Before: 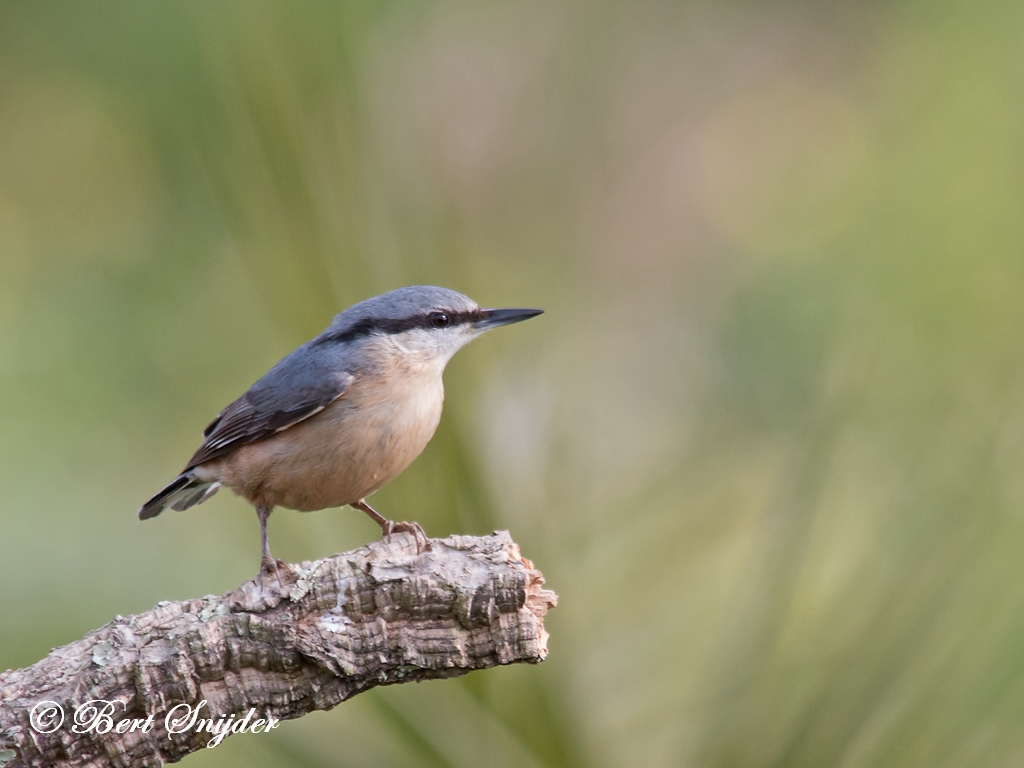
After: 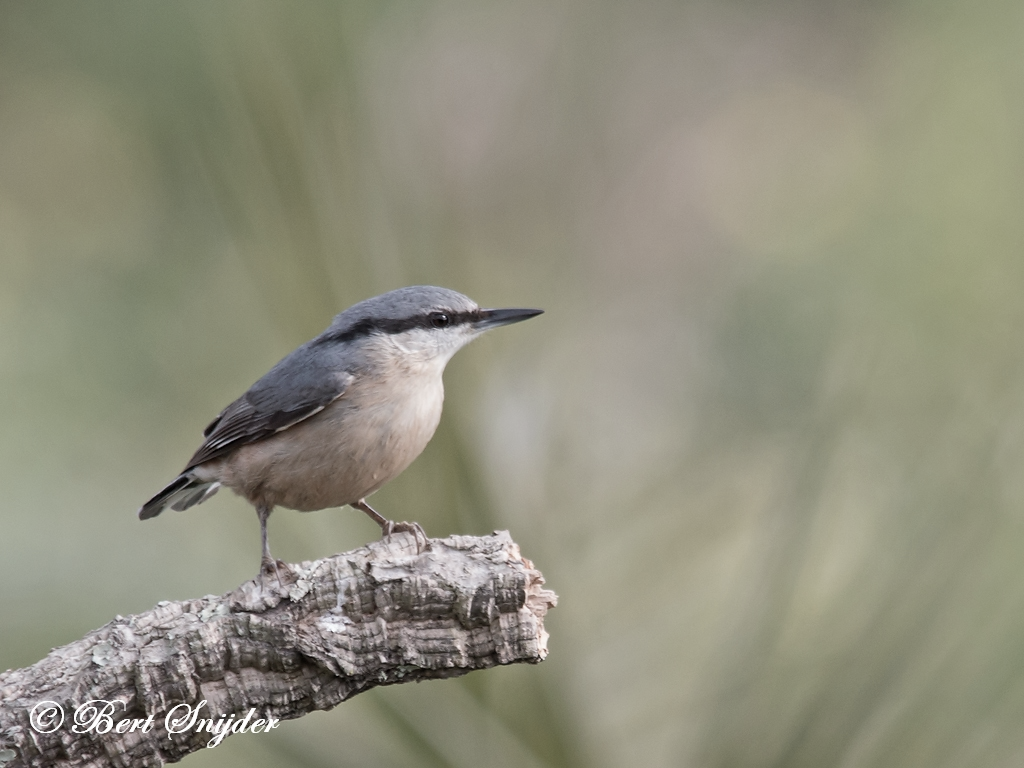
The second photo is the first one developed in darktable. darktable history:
color correction: highlights b* -0.035, saturation 0.502
